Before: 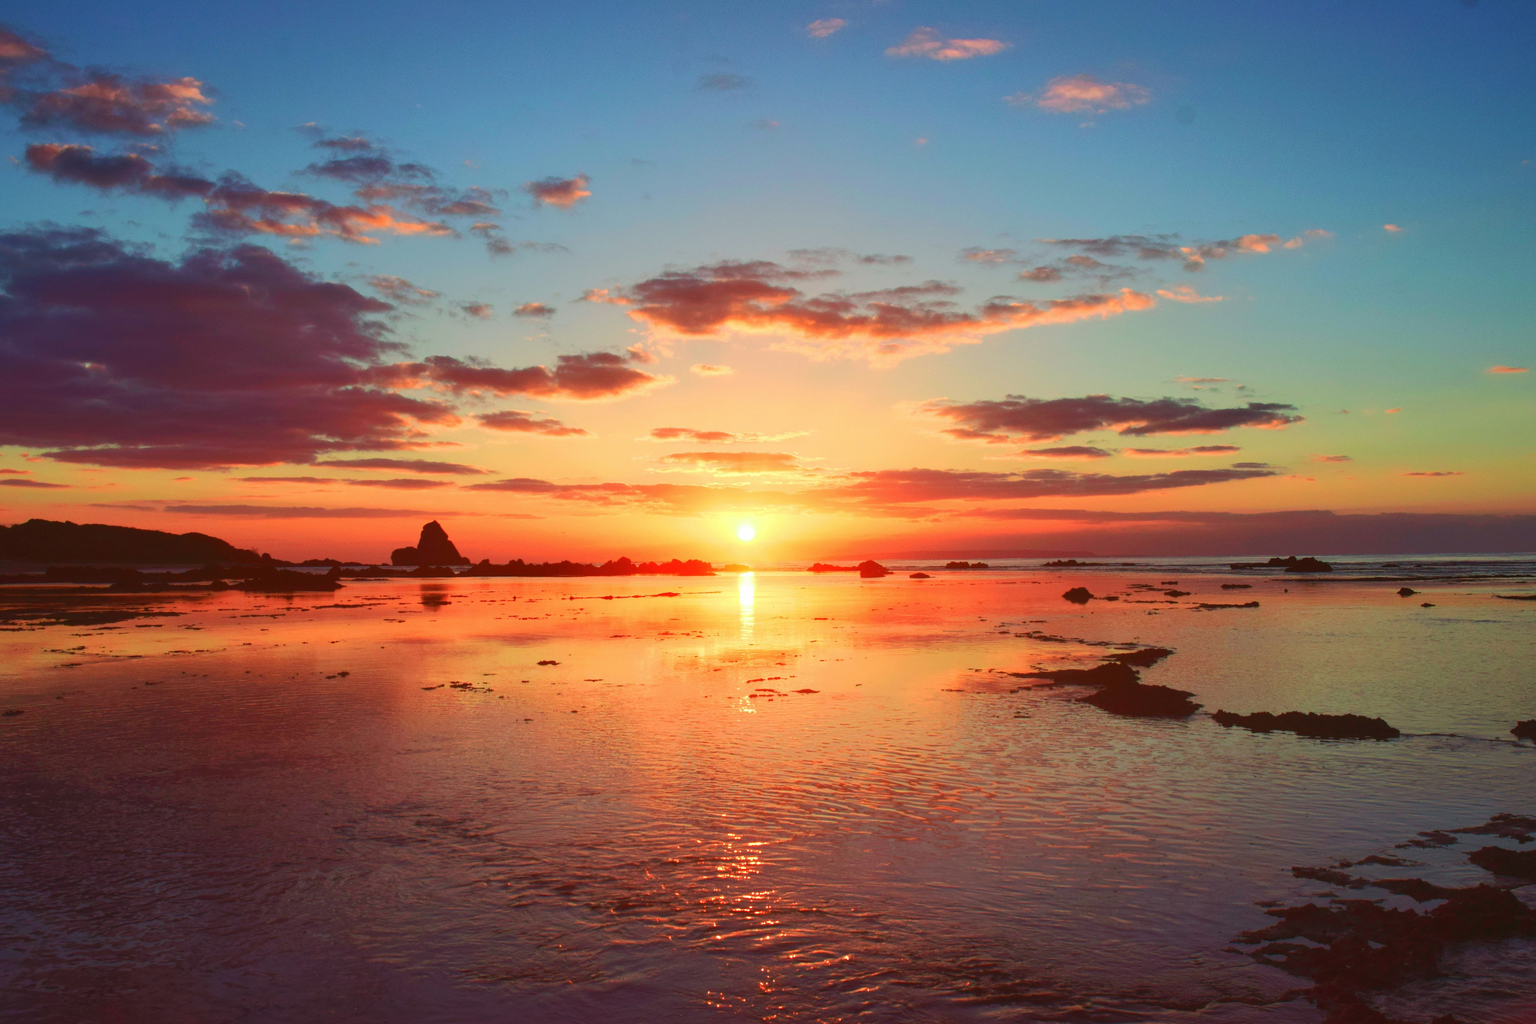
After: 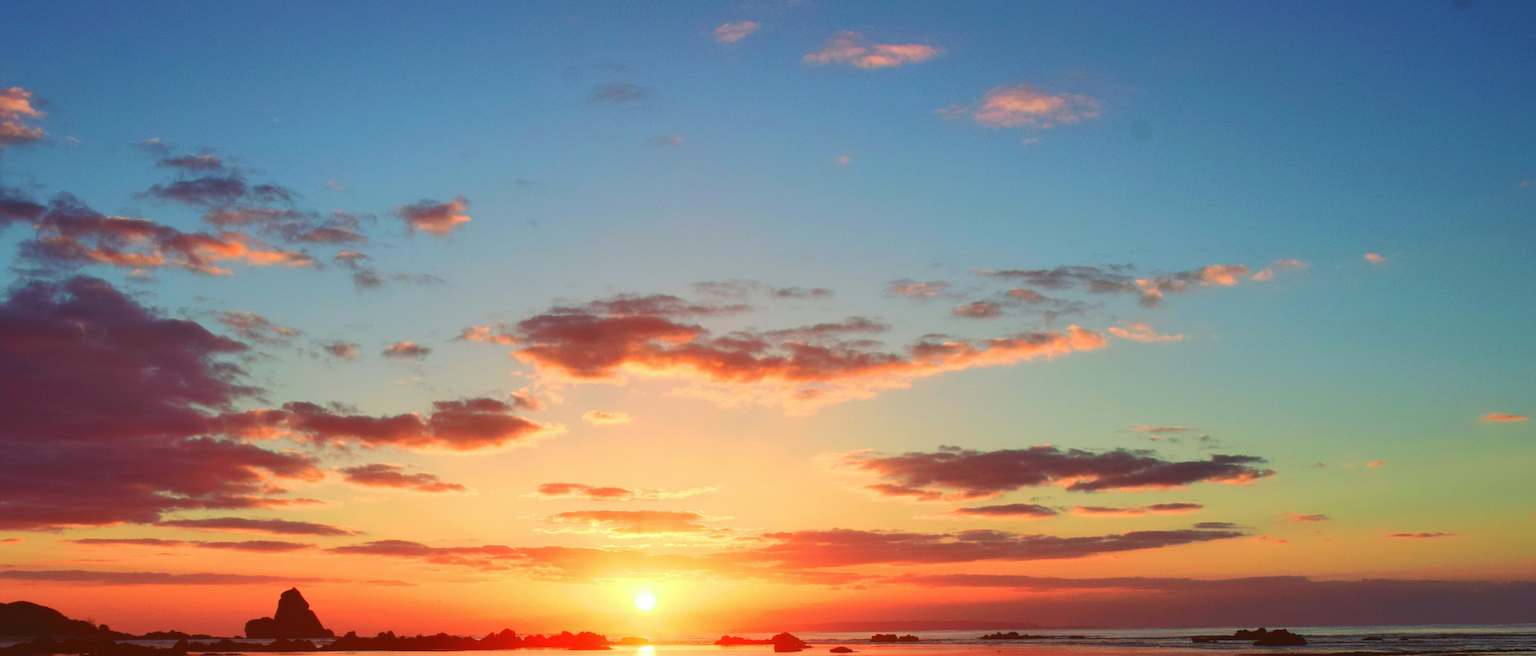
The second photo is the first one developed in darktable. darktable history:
crop and rotate: left 11.363%, bottom 43.177%
